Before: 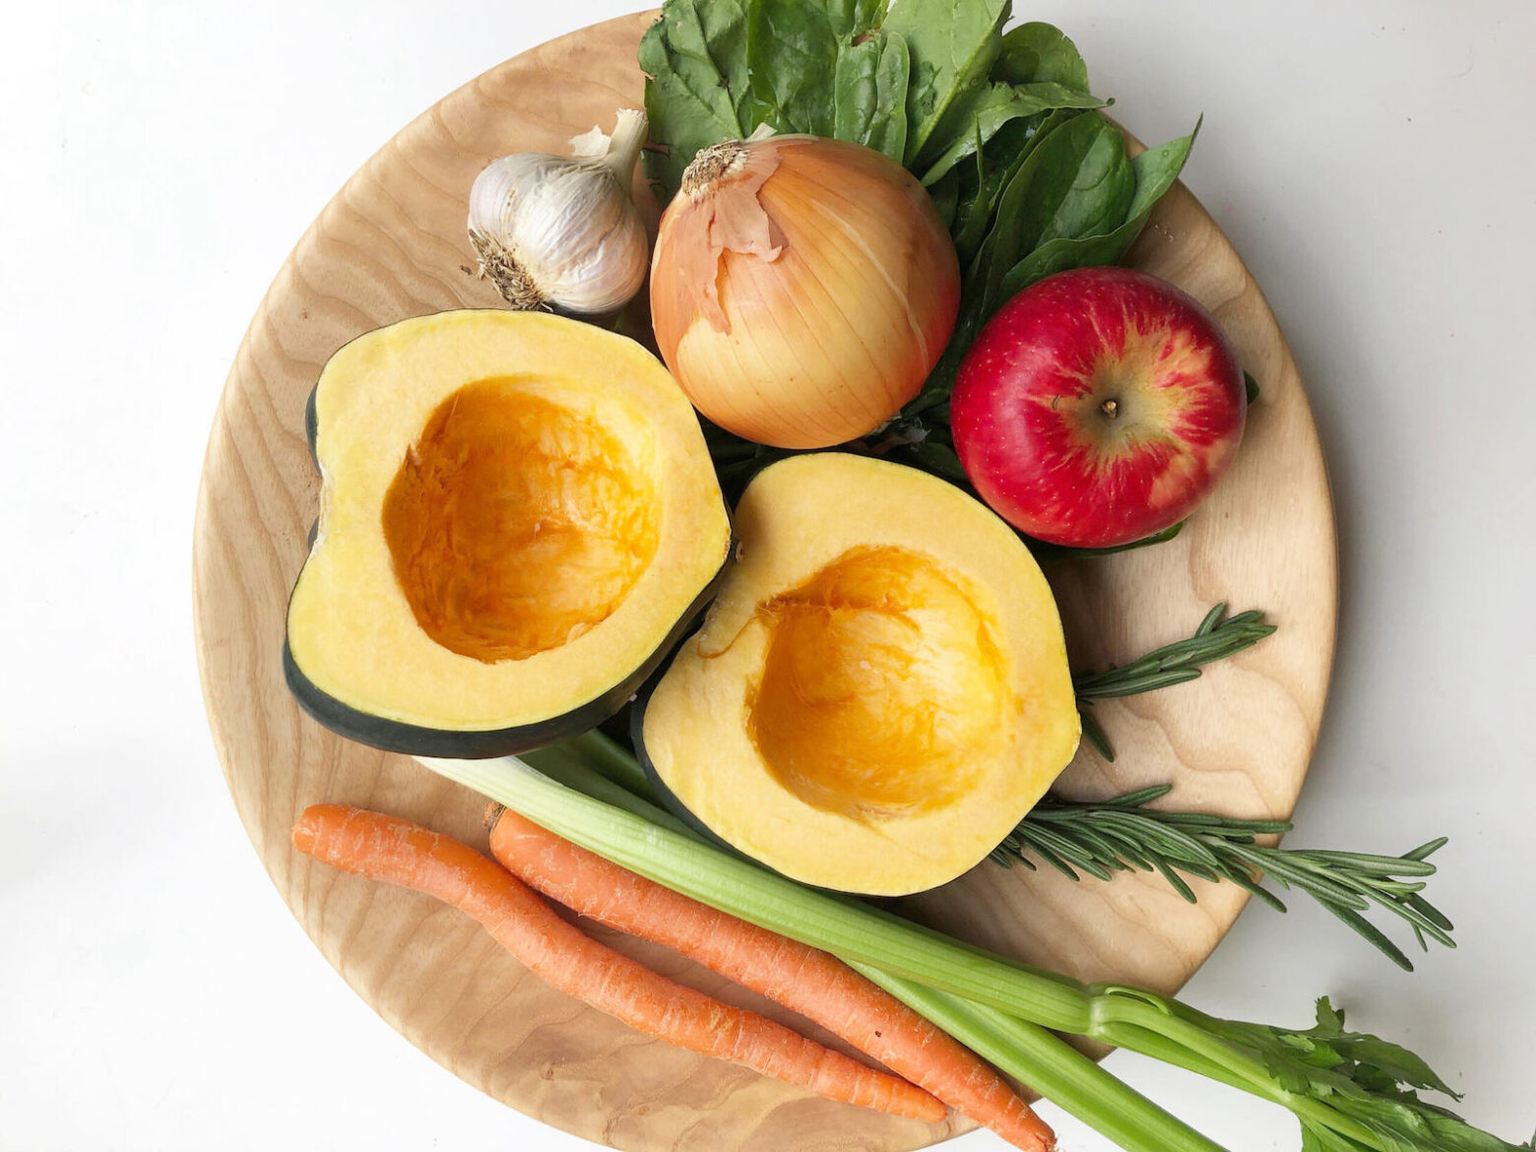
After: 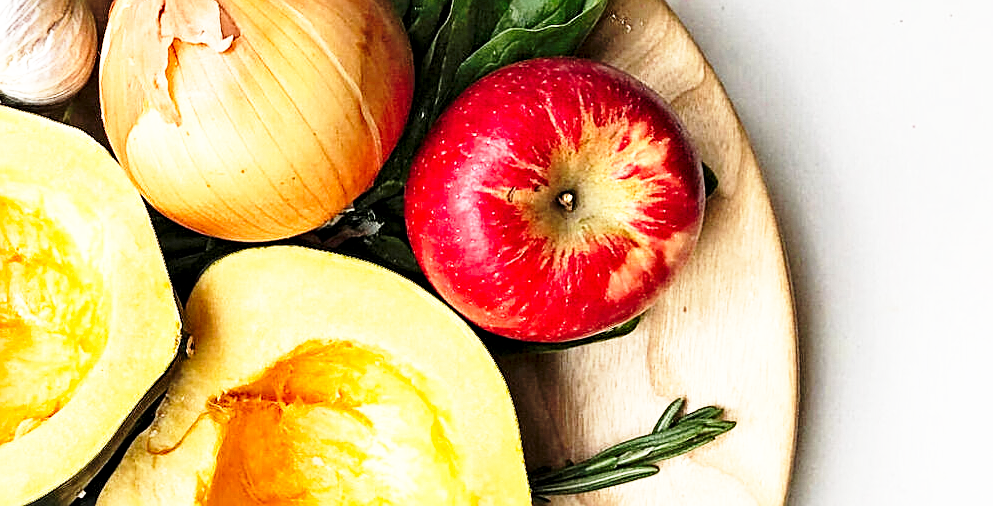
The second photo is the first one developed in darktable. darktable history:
base curve: curves: ch0 [(0, 0) (0.026, 0.03) (0.109, 0.232) (0.351, 0.748) (0.669, 0.968) (1, 1)], preserve colors none
crop: left 36.005%, top 18.293%, right 0.31%, bottom 38.444%
sharpen: on, module defaults
contrast equalizer: octaves 7, y [[0.5, 0.542, 0.583, 0.625, 0.667, 0.708], [0.5 ×6], [0.5 ×6], [0 ×6], [0 ×6]]
